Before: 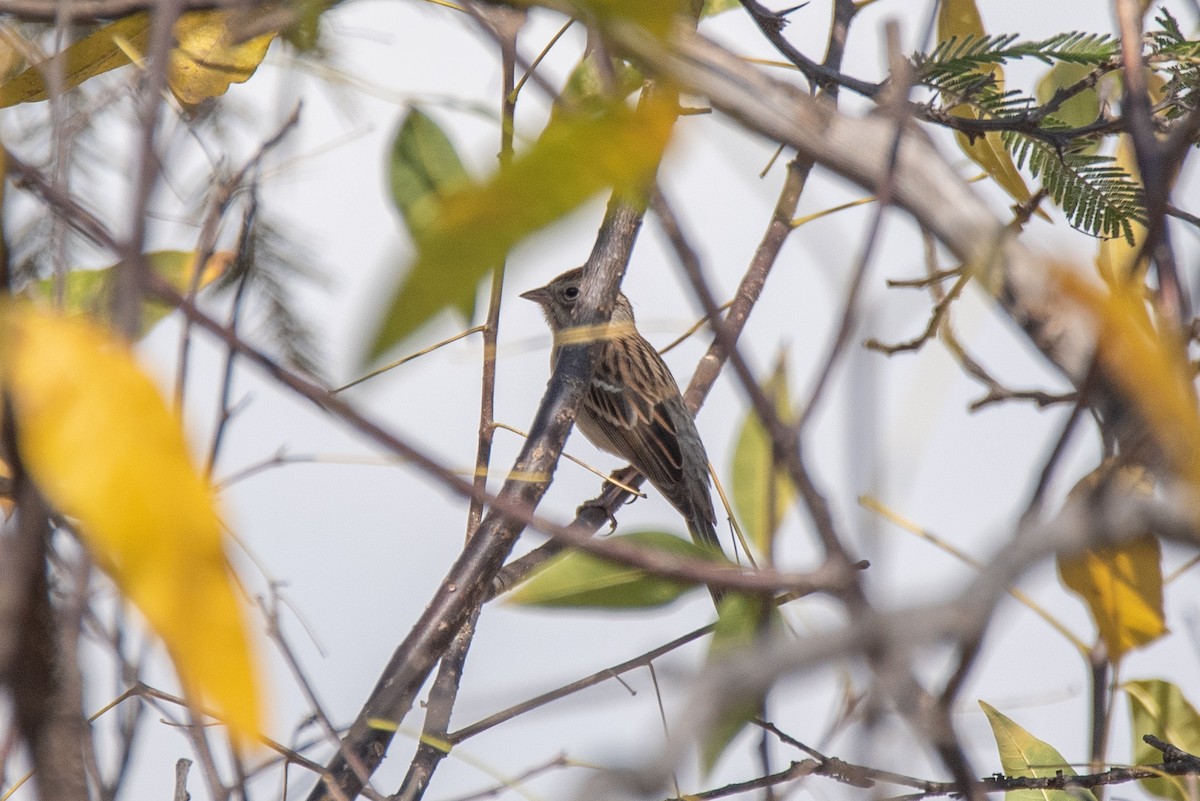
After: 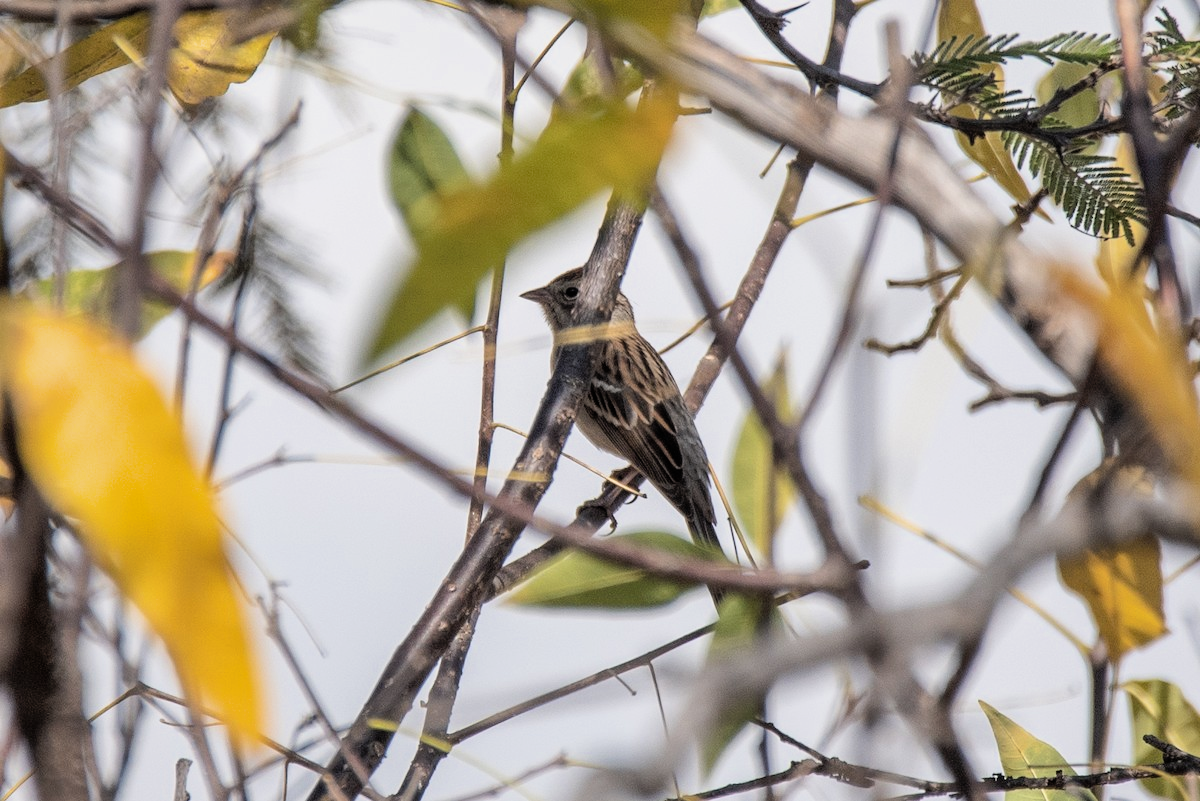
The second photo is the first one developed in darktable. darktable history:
shadows and highlights: on, module defaults
filmic rgb: black relative exposure -5.42 EV, white relative exposure 2.86 EV, dynamic range scaling -38.28%, hardness 3.98, contrast 1.616, highlights saturation mix -0.626%, iterations of high-quality reconstruction 0
